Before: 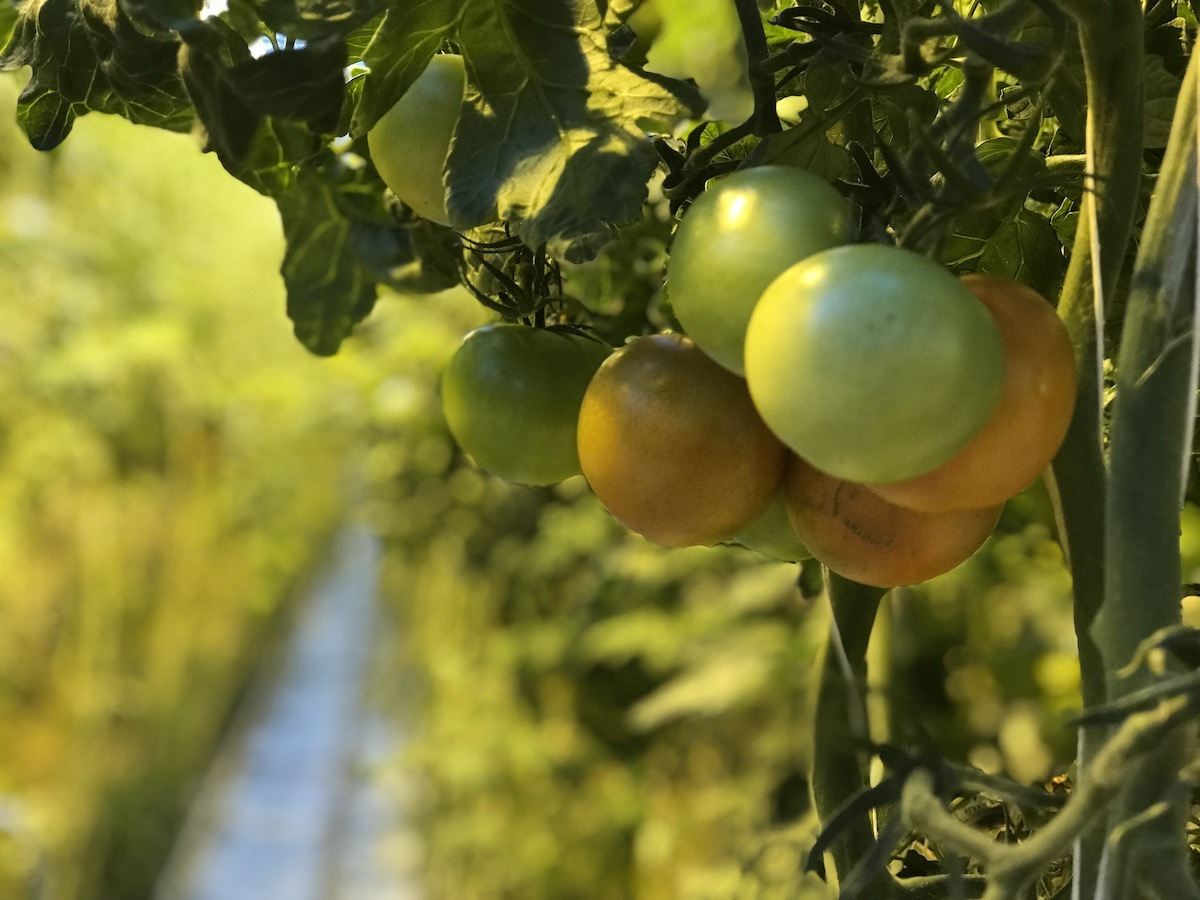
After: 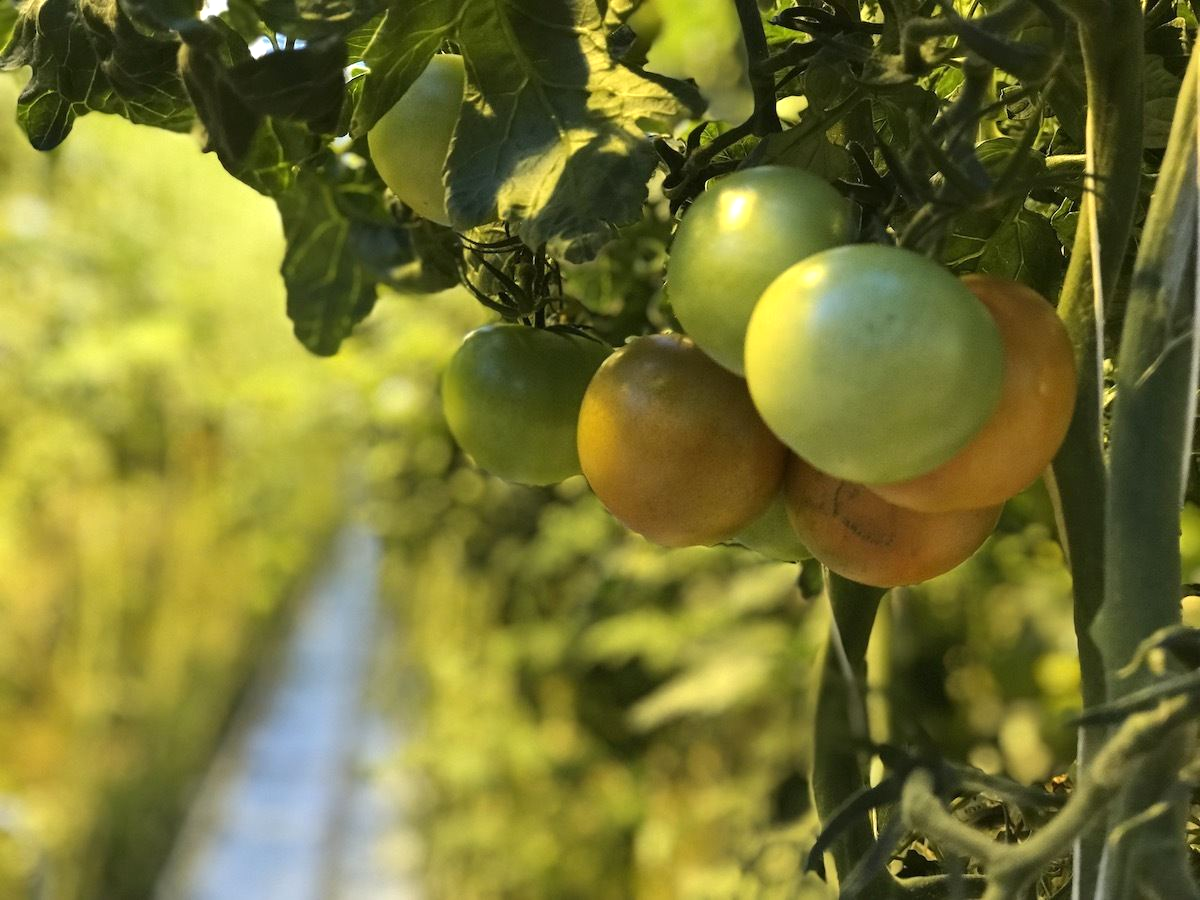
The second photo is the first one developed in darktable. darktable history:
exposure: exposure 0.209 EV, compensate highlight preservation false
